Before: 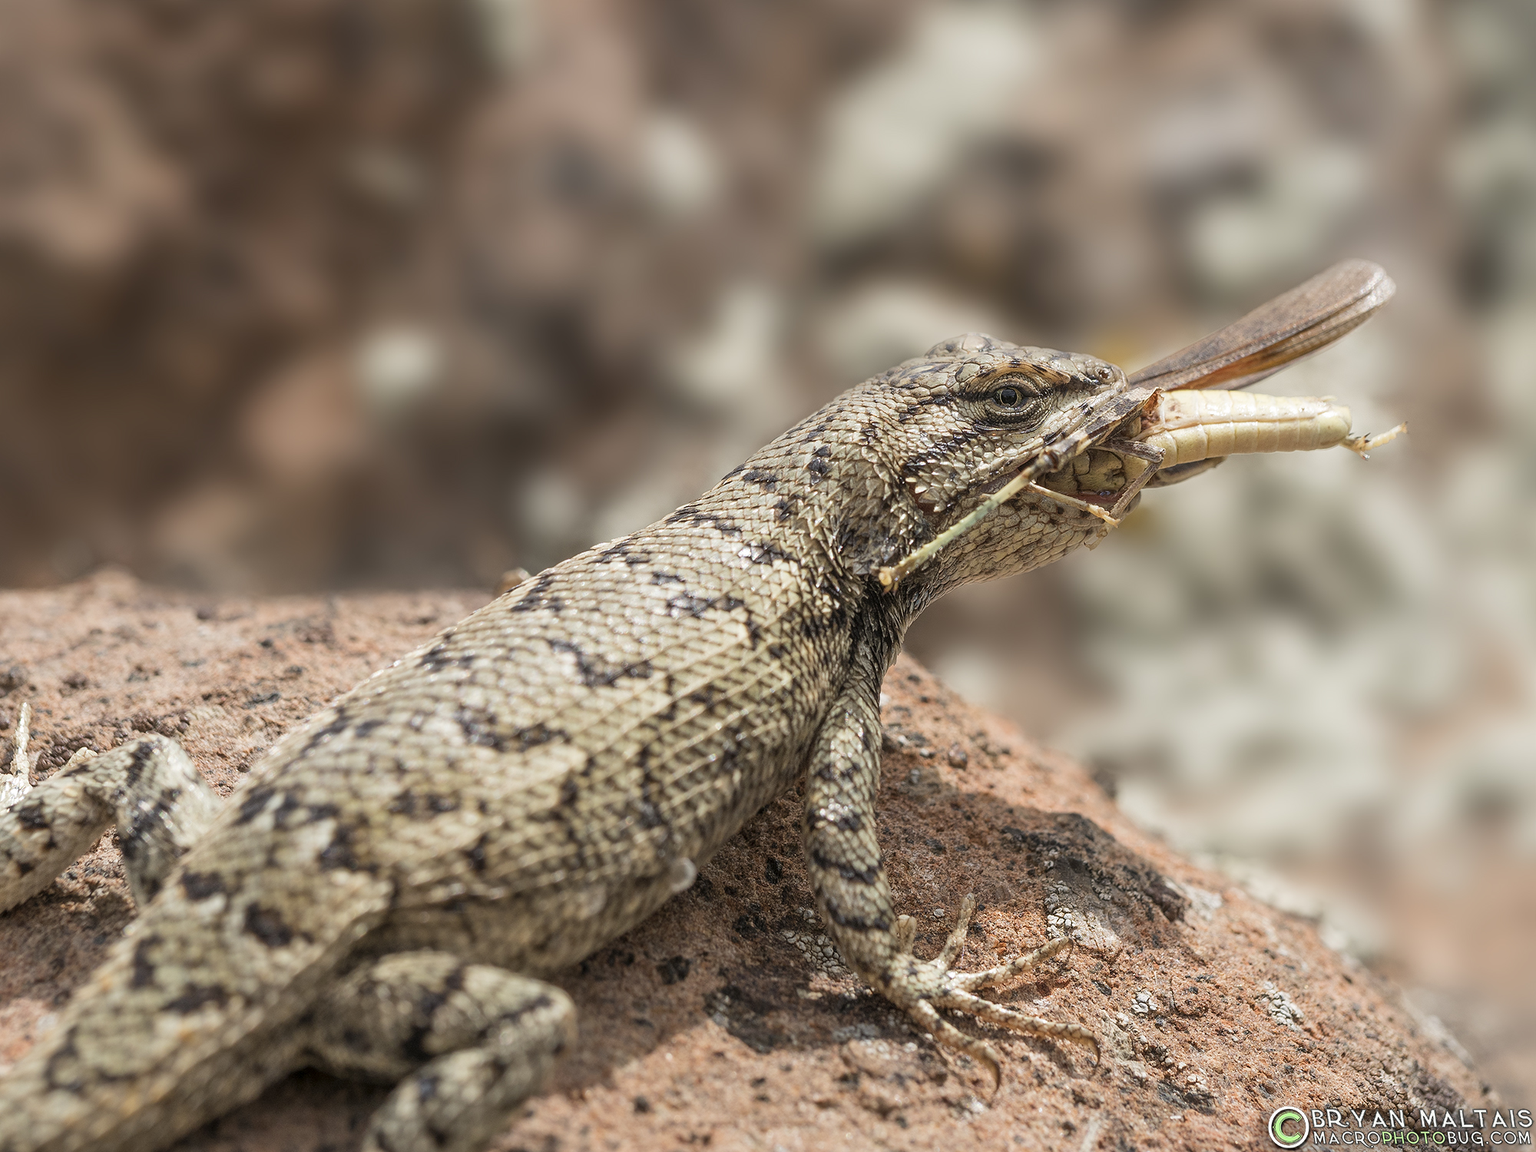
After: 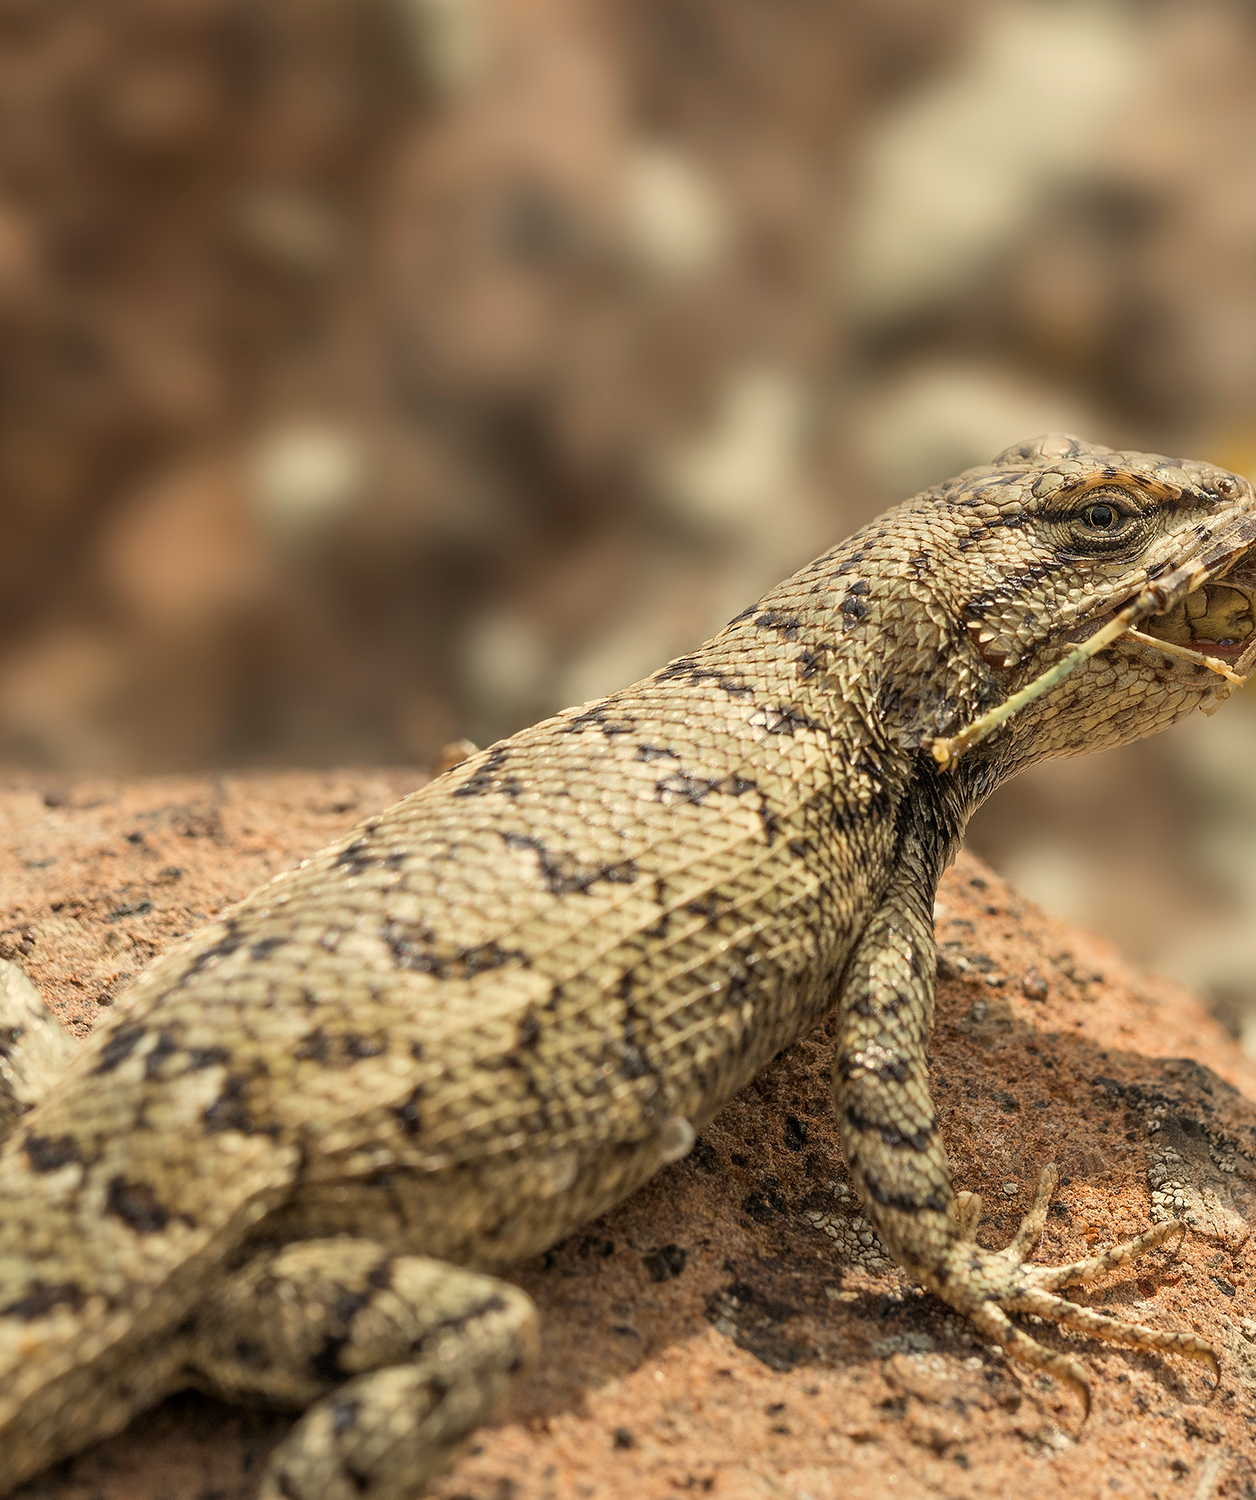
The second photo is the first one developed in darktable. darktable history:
color correction: highlights a* 1.39, highlights b* 17.83
crop: left 10.644%, right 26.528%
